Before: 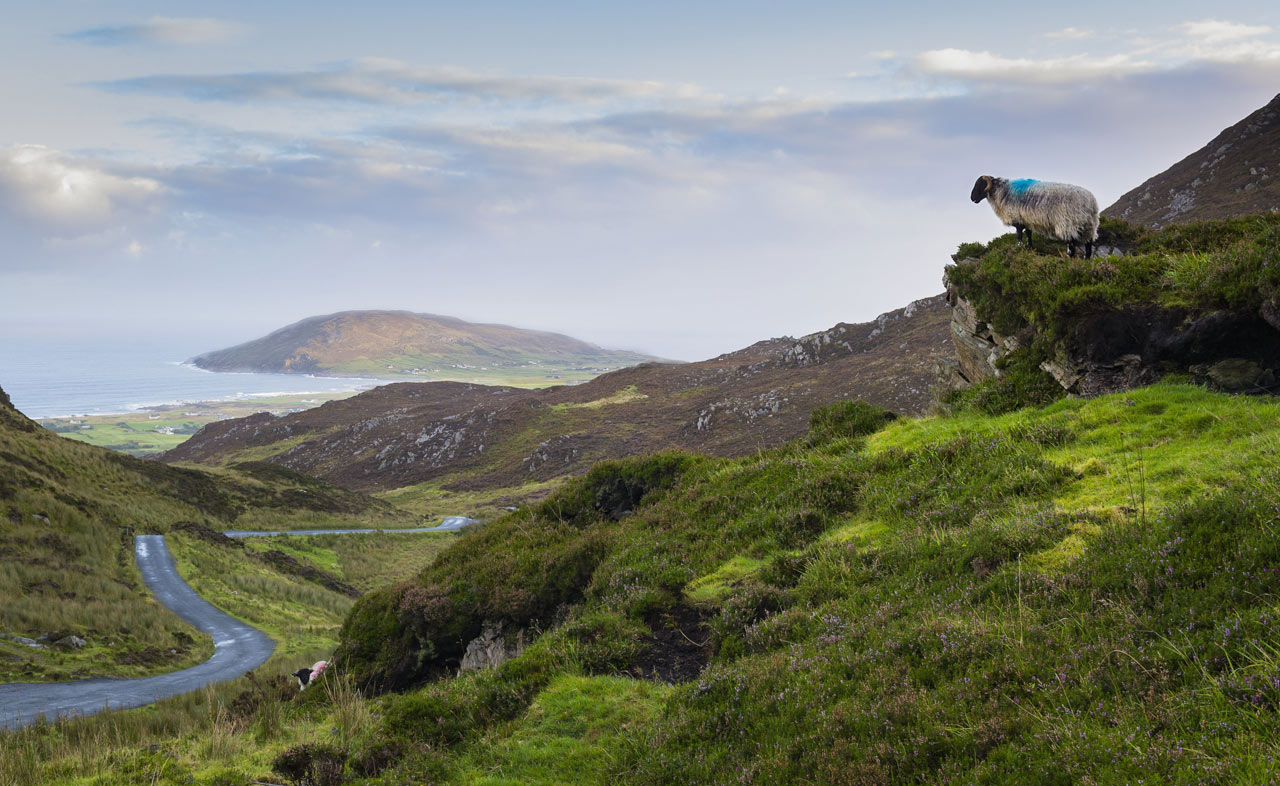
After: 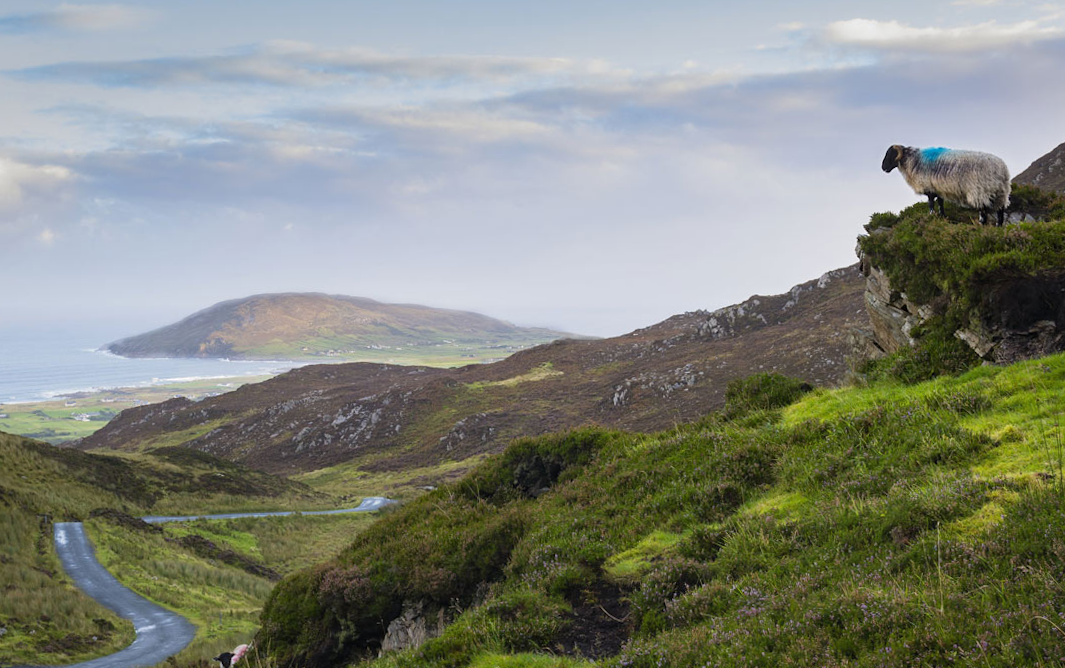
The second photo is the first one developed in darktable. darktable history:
rotate and perspective: rotation -1.24°, automatic cropping off
crop and rotate: left 7.196%, top 4.574%, right 10.605%, bottom 13.178%
